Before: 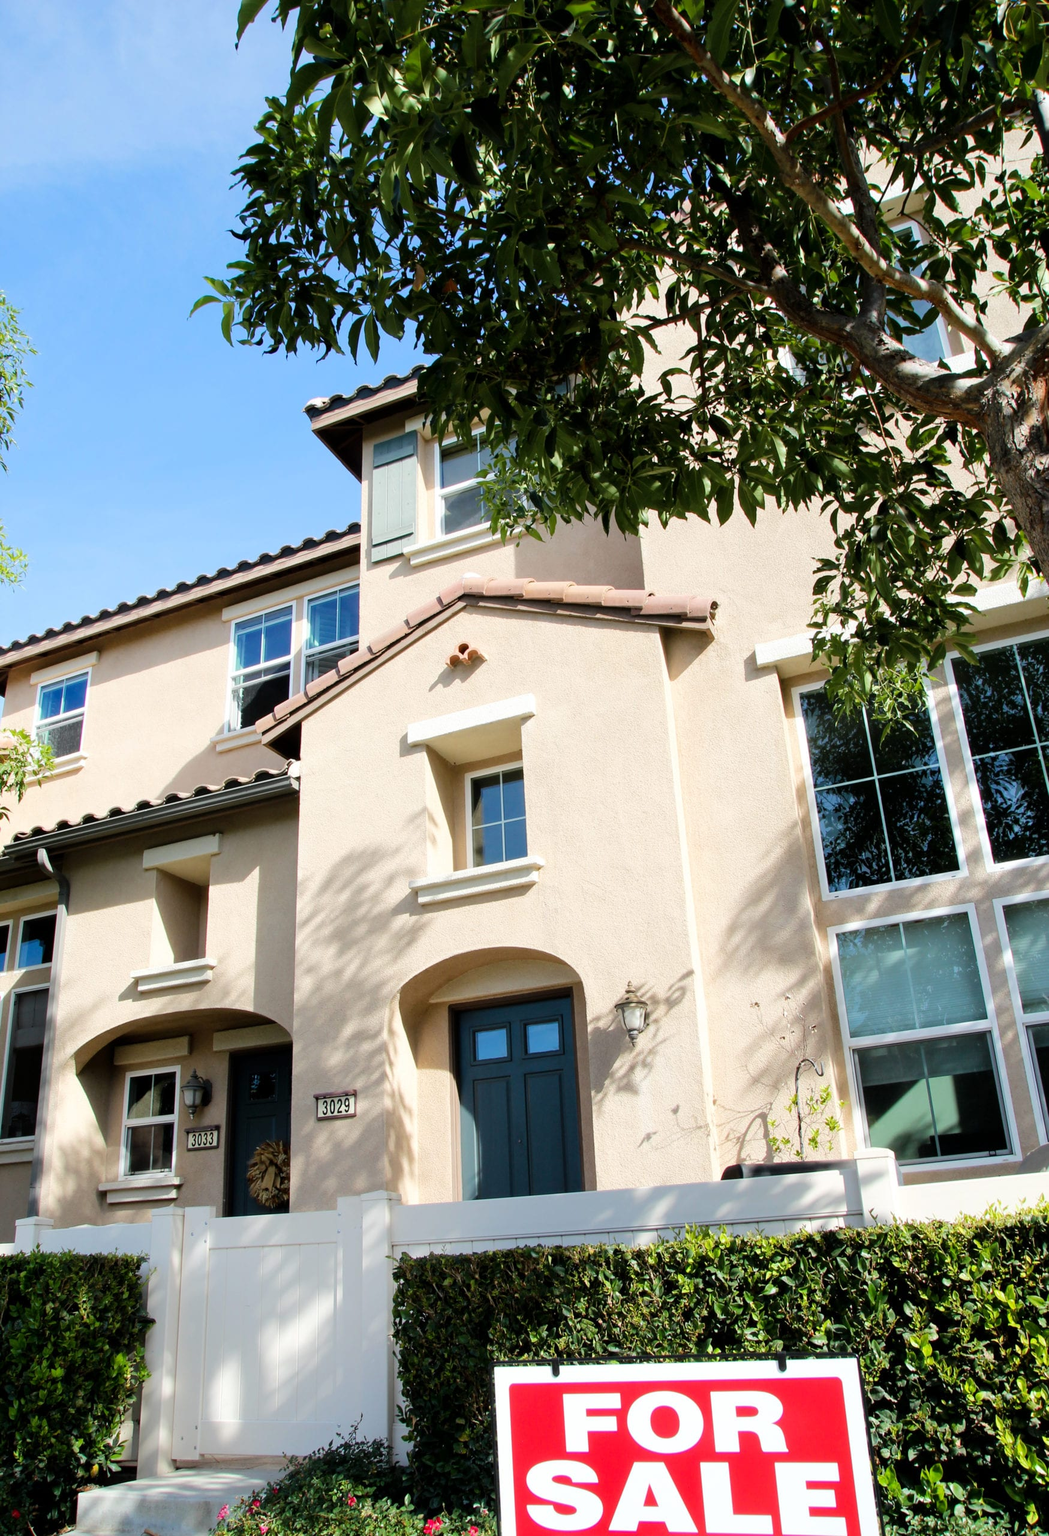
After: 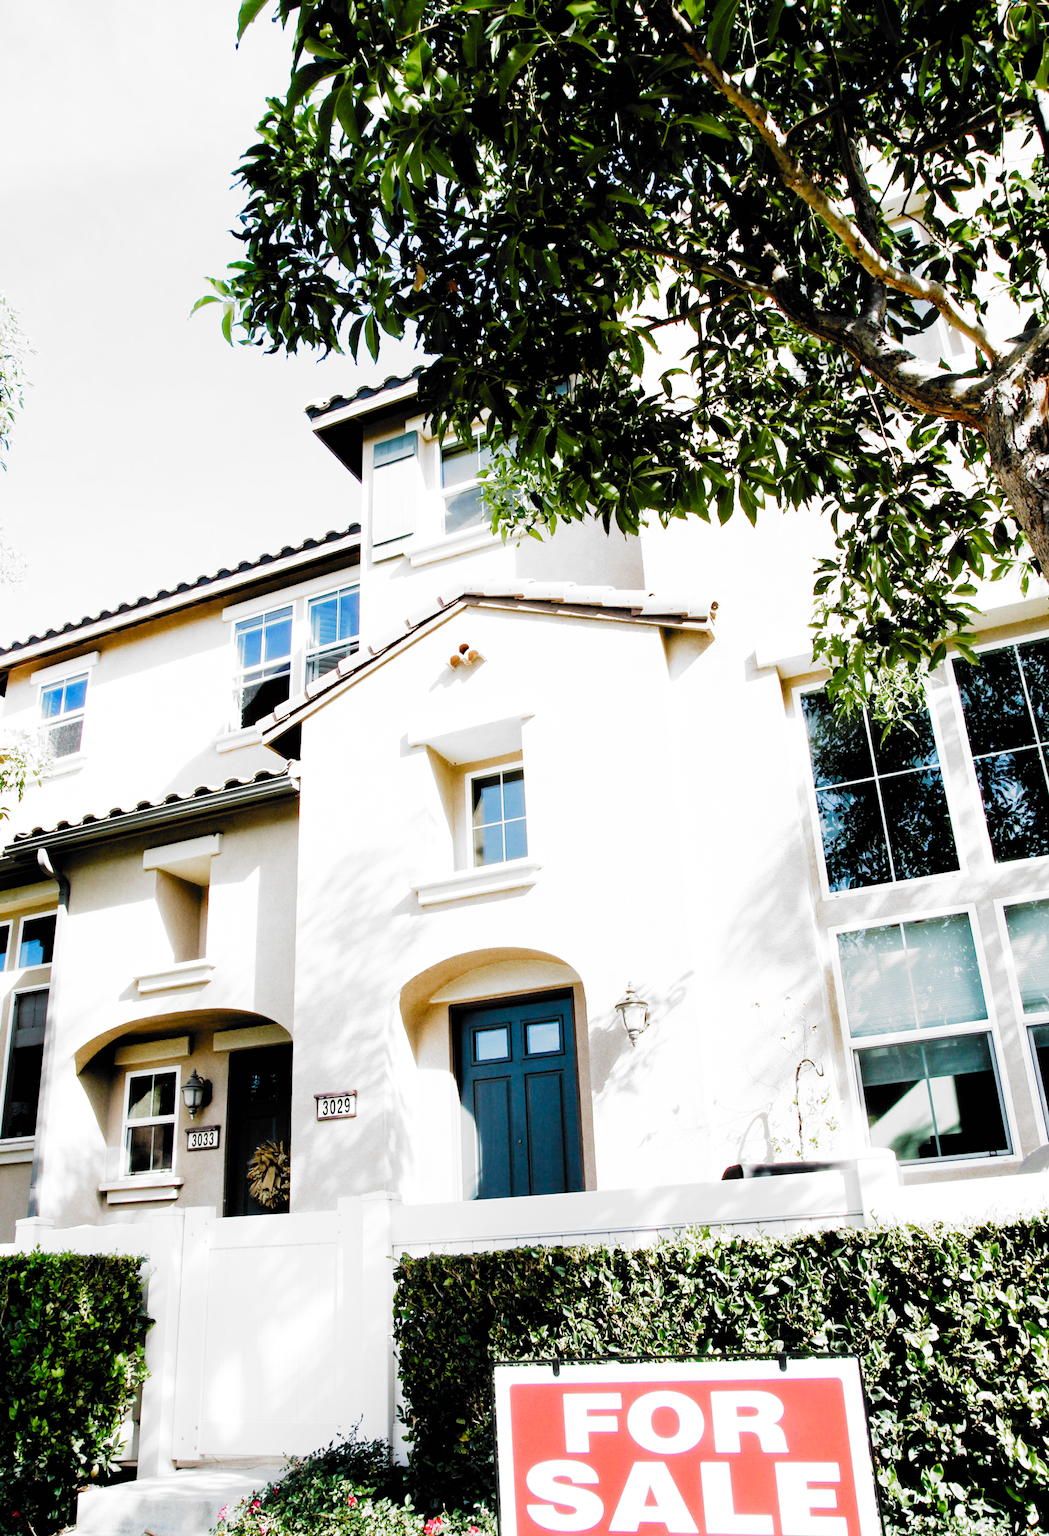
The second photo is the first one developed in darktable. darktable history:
filmic rgb: black relative exposure -5.08 EV, white relative exposure 3.95 EV, hardness 2.89, contrast 1.297, highlights saturation mix -29.21%, add noise in highlights 0.002, preserve chrominance no, color science v3 (2019), use custom middle-gray values true, contrast in highlights soft
exposure: black level correction 0, exposure 1.505 EV, compensate highlight preservation false
